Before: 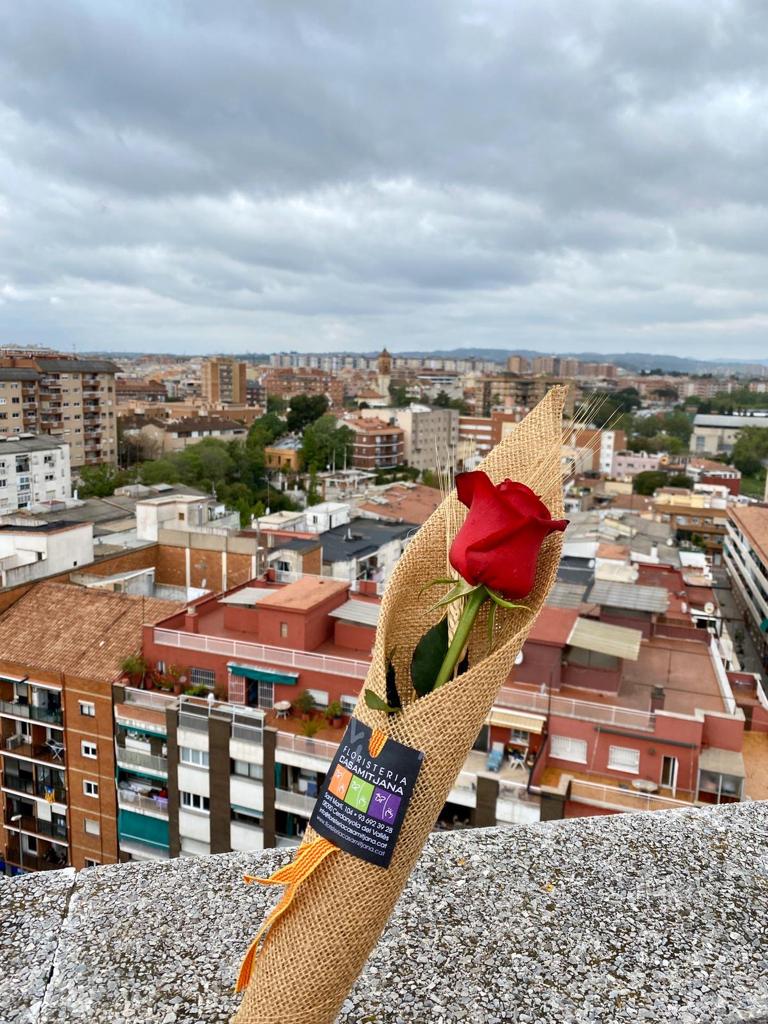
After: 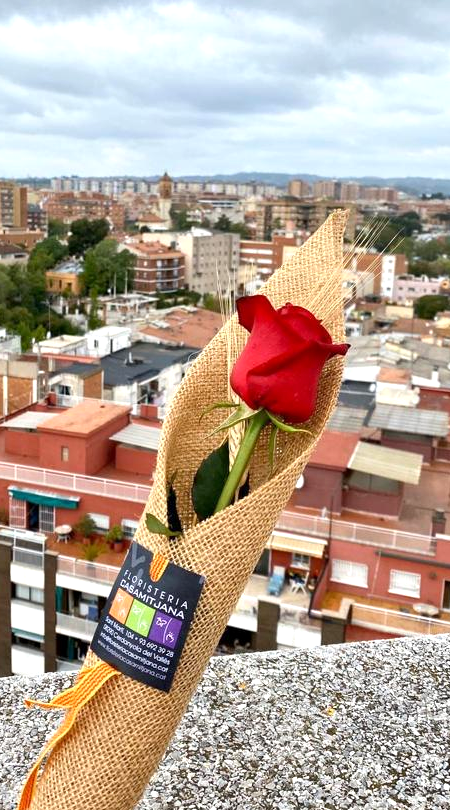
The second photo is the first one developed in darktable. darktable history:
crop and rotate: left 28.595%, top 17.22%, right 12.74%, bottom 3.647%
exposure: black level correction 0.001, exposure 0.499 EV, compensate exposure bias true, compensate highlight preservation false
